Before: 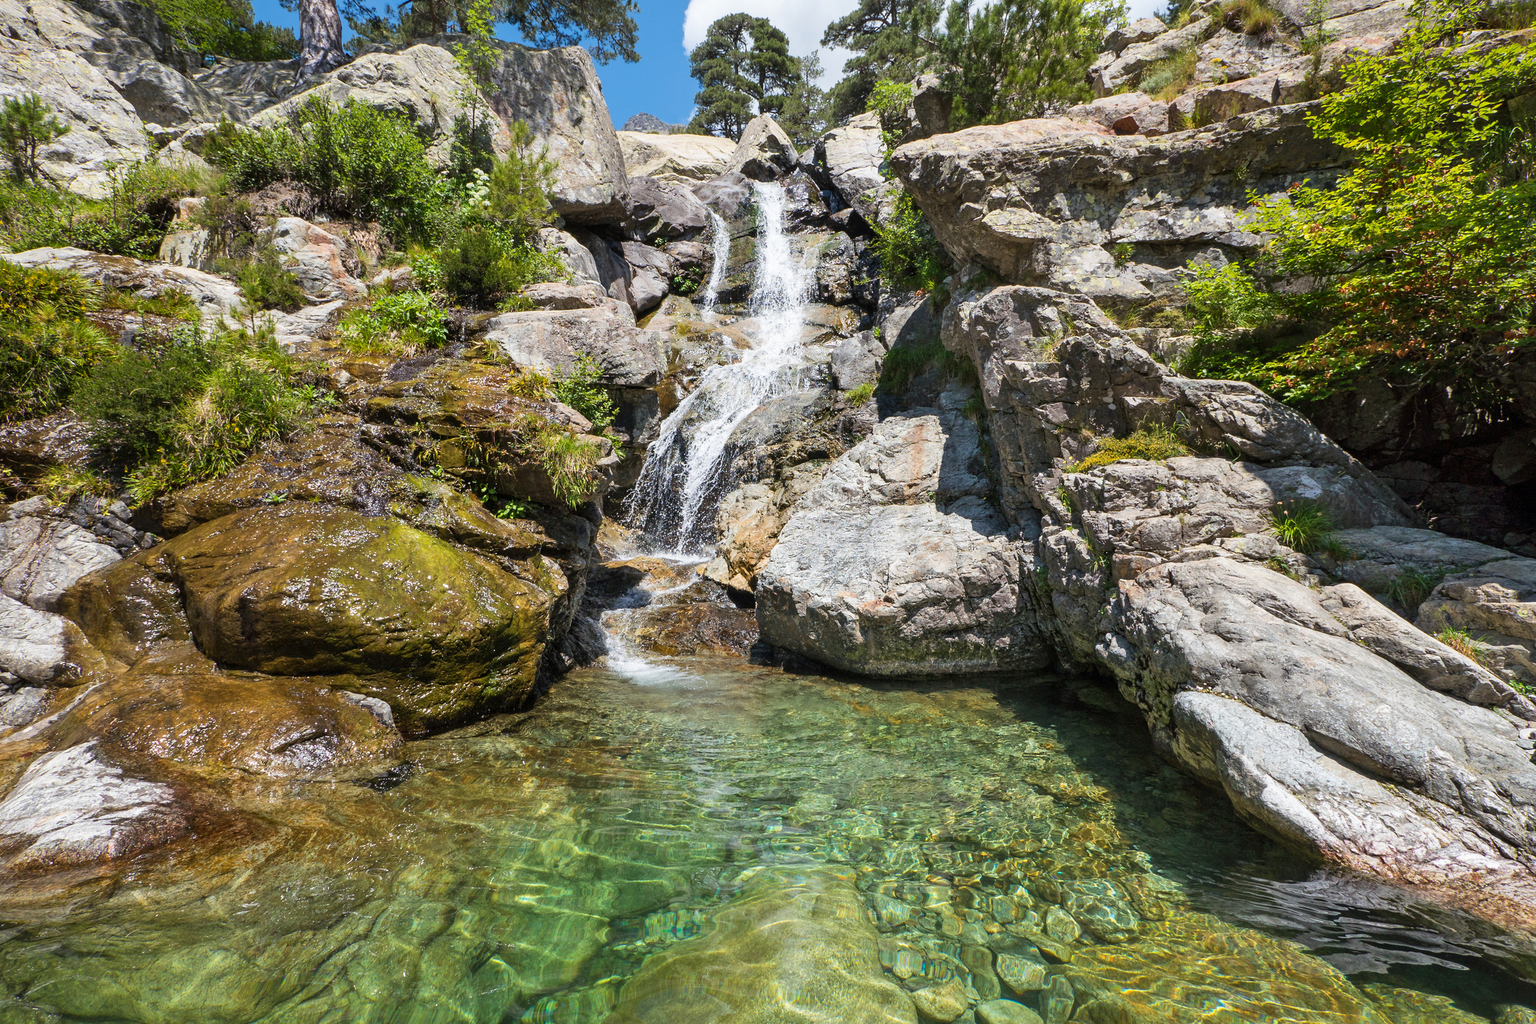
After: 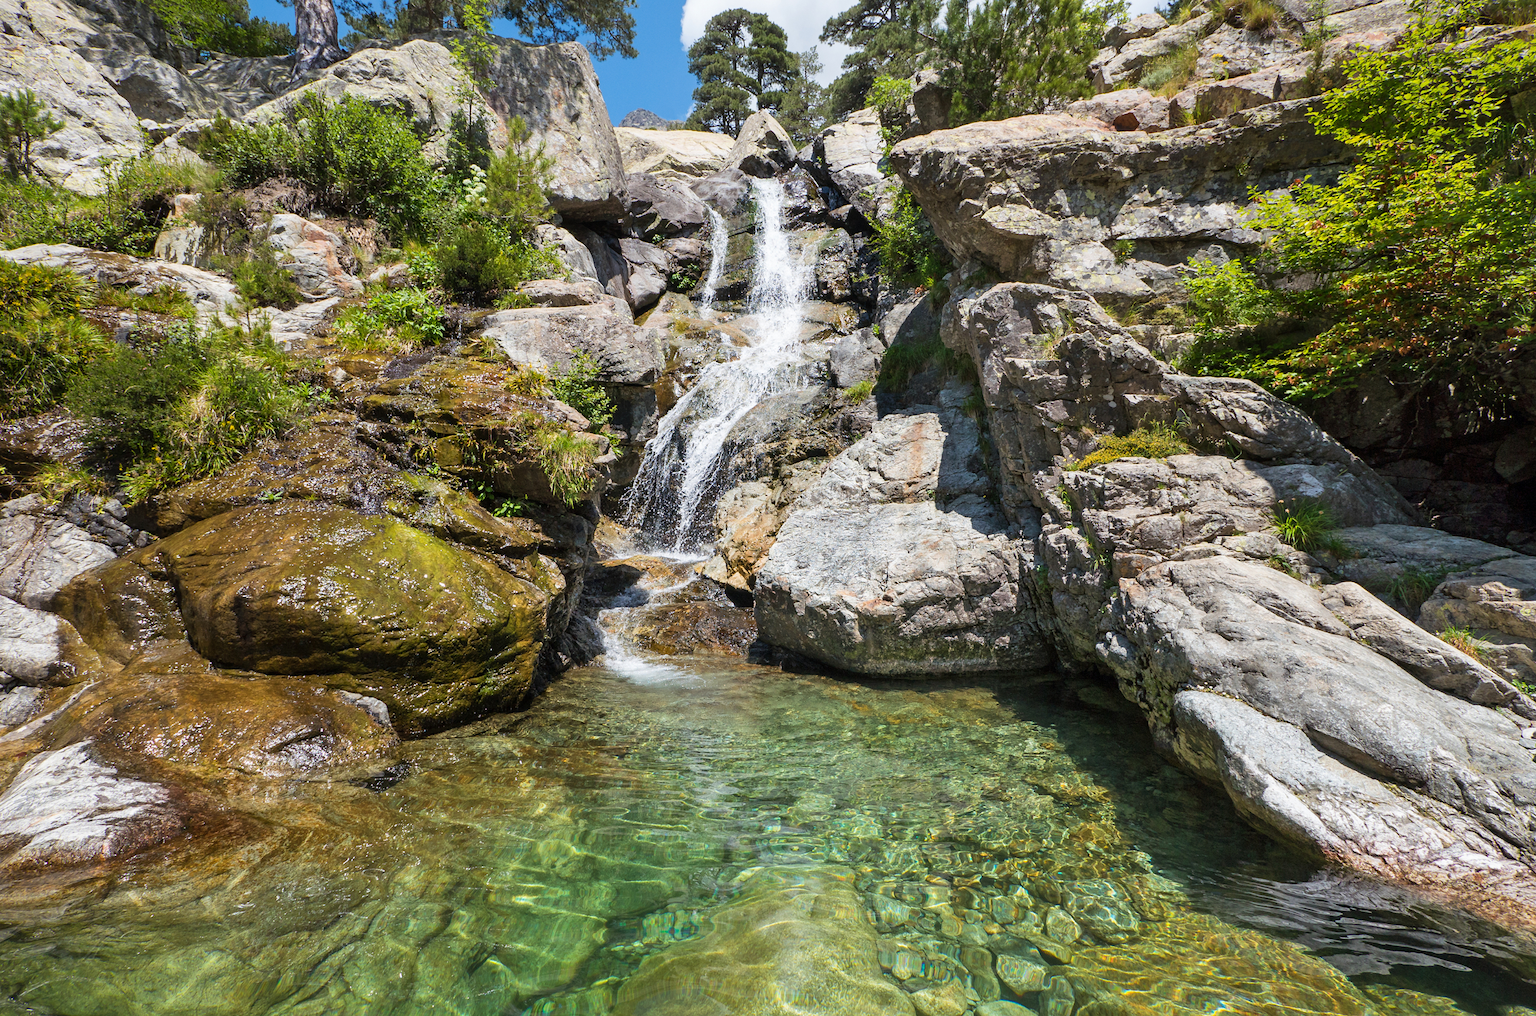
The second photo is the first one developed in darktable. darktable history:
crop: left 0.424%, top 0.519%, right 0.14%, bottom 0.786%
